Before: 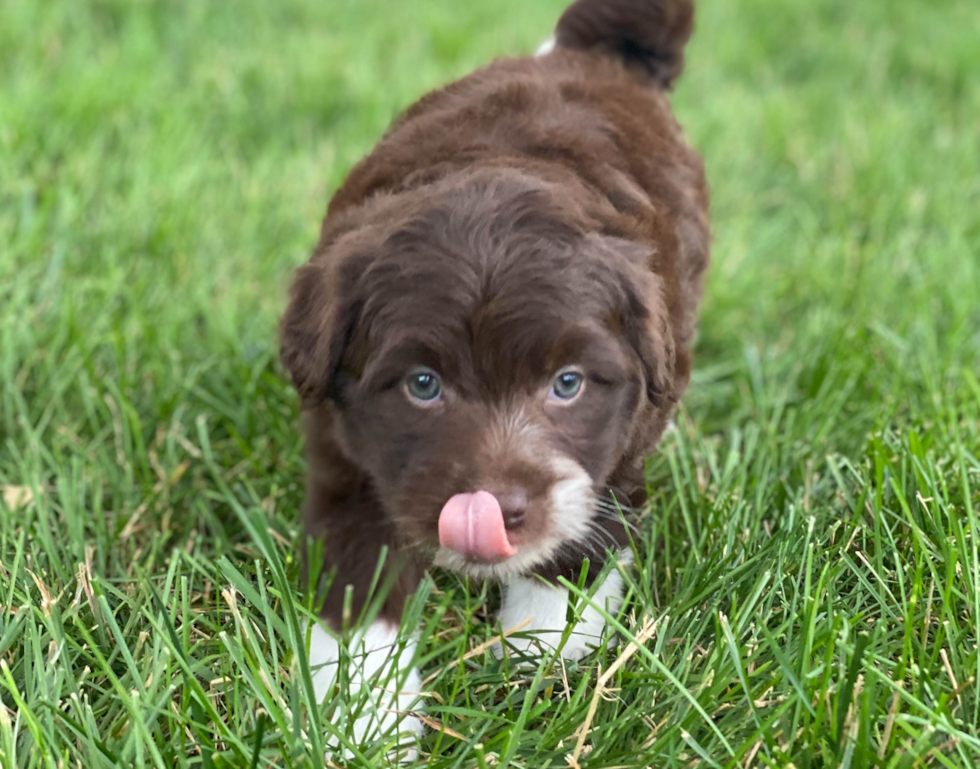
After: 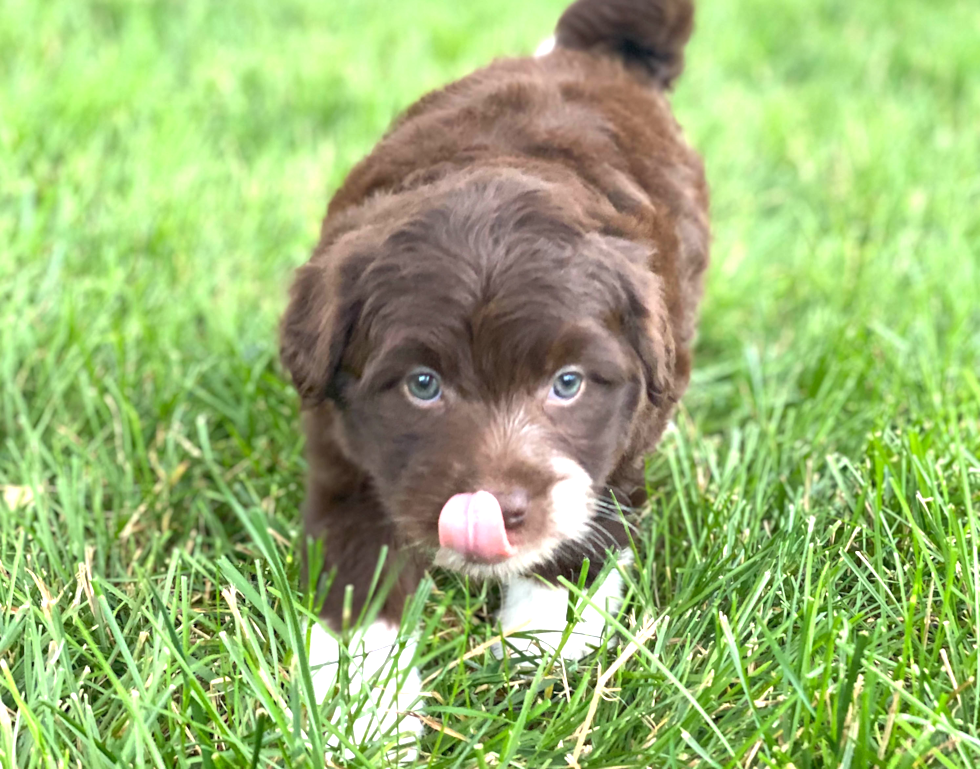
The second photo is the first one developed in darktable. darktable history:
exposure: exposure 0.916 EV, compensate highlight preservation false
